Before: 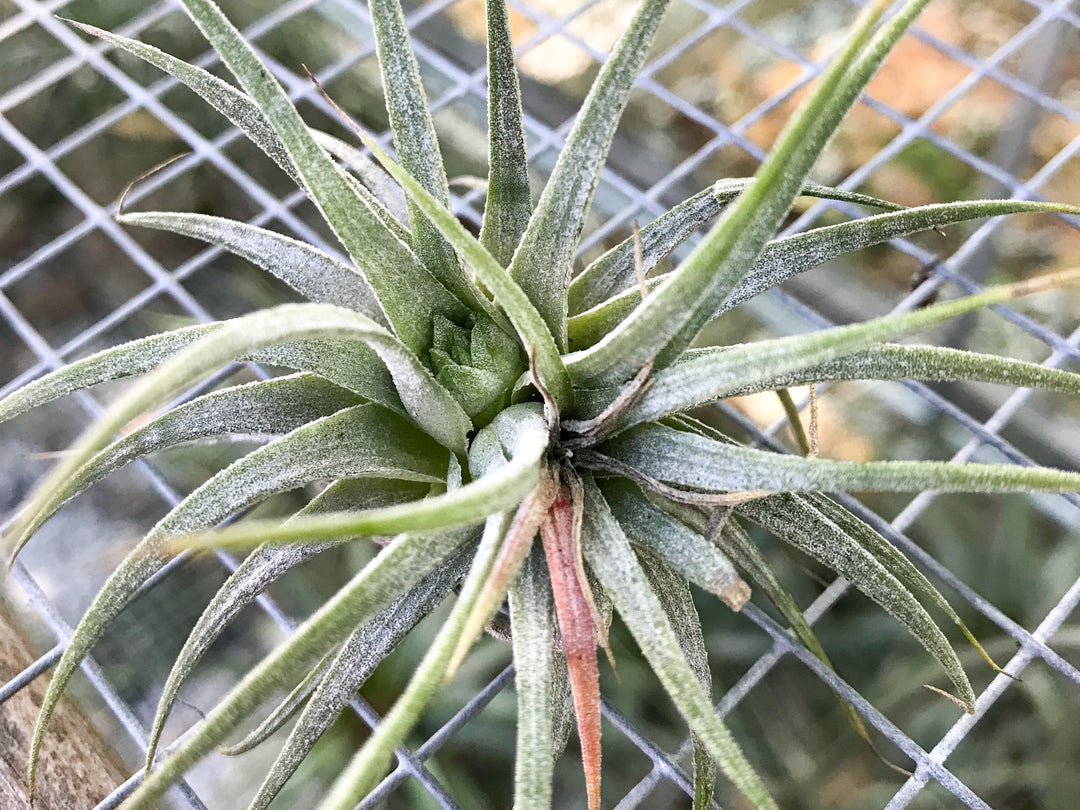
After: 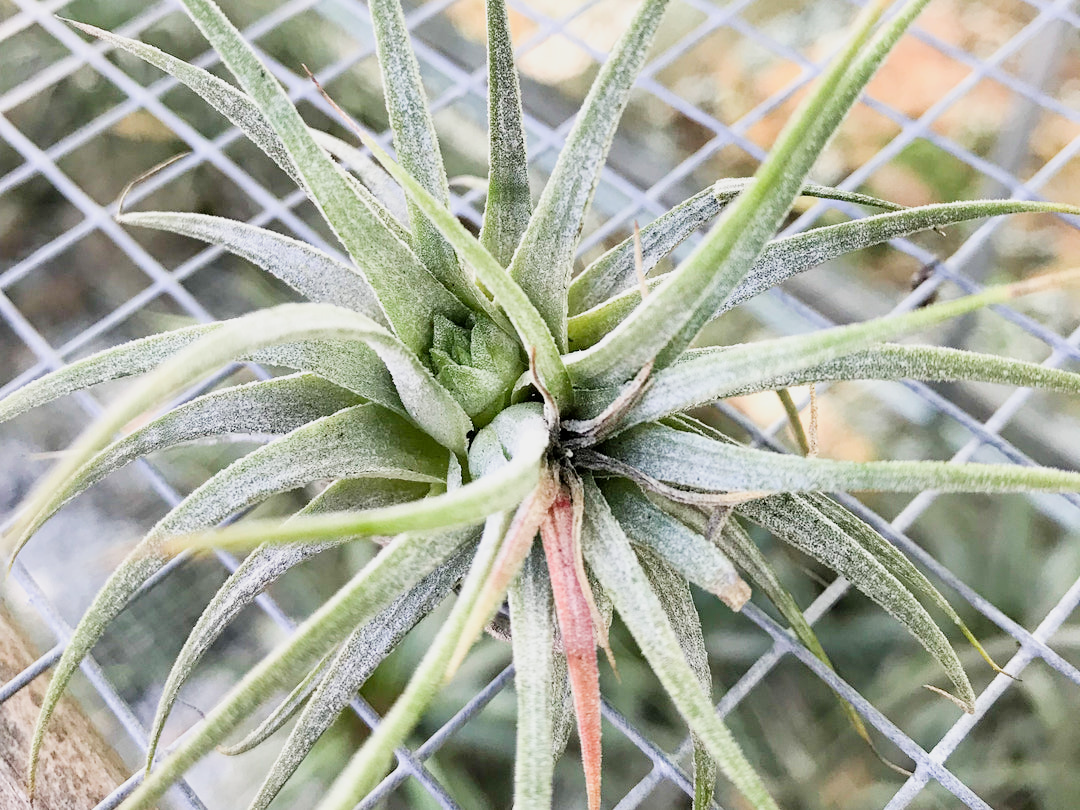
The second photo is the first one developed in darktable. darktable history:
filmic rgb: black relative exposure -7.65 EV, white relative exposure 4.56 EV, hardness 3.61
exposure: exposure 0.927 EV, compensate highlight preservation false
